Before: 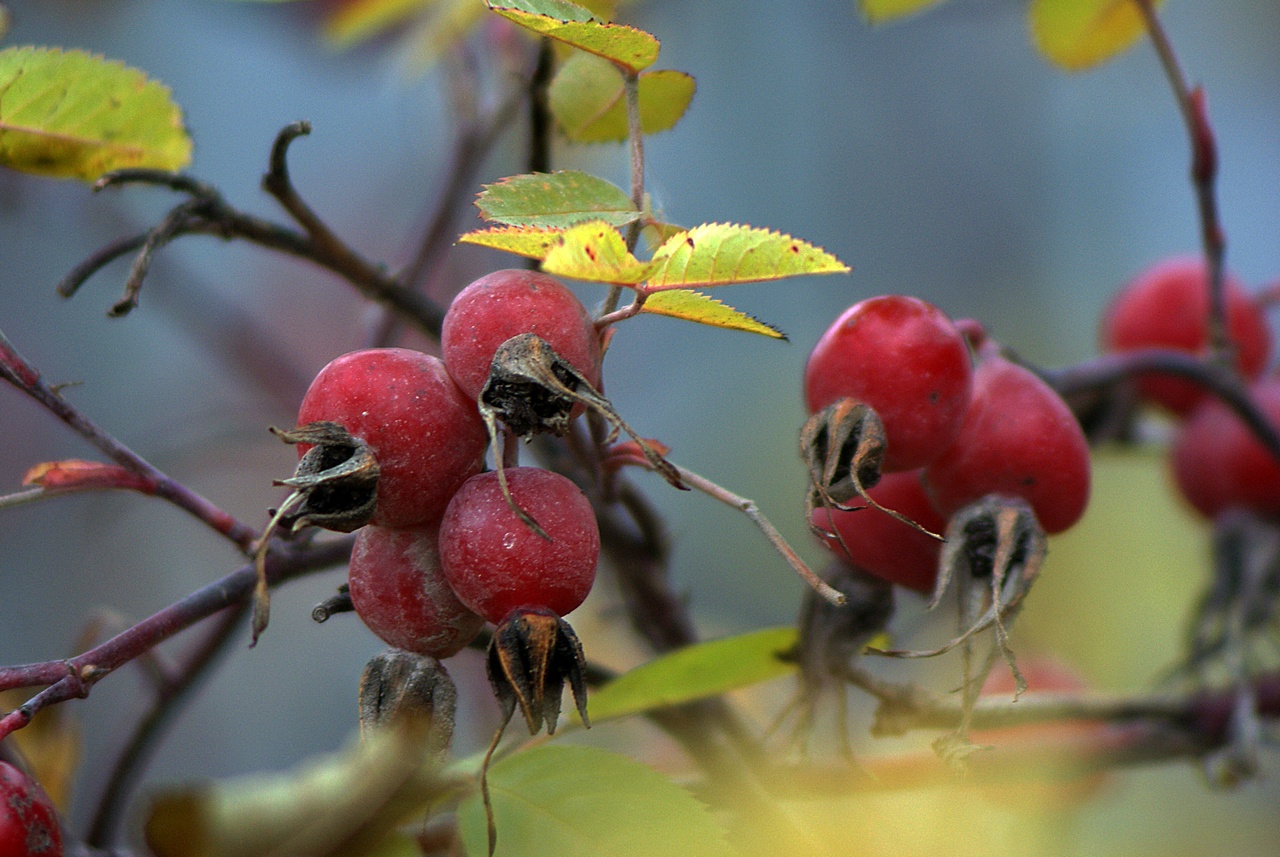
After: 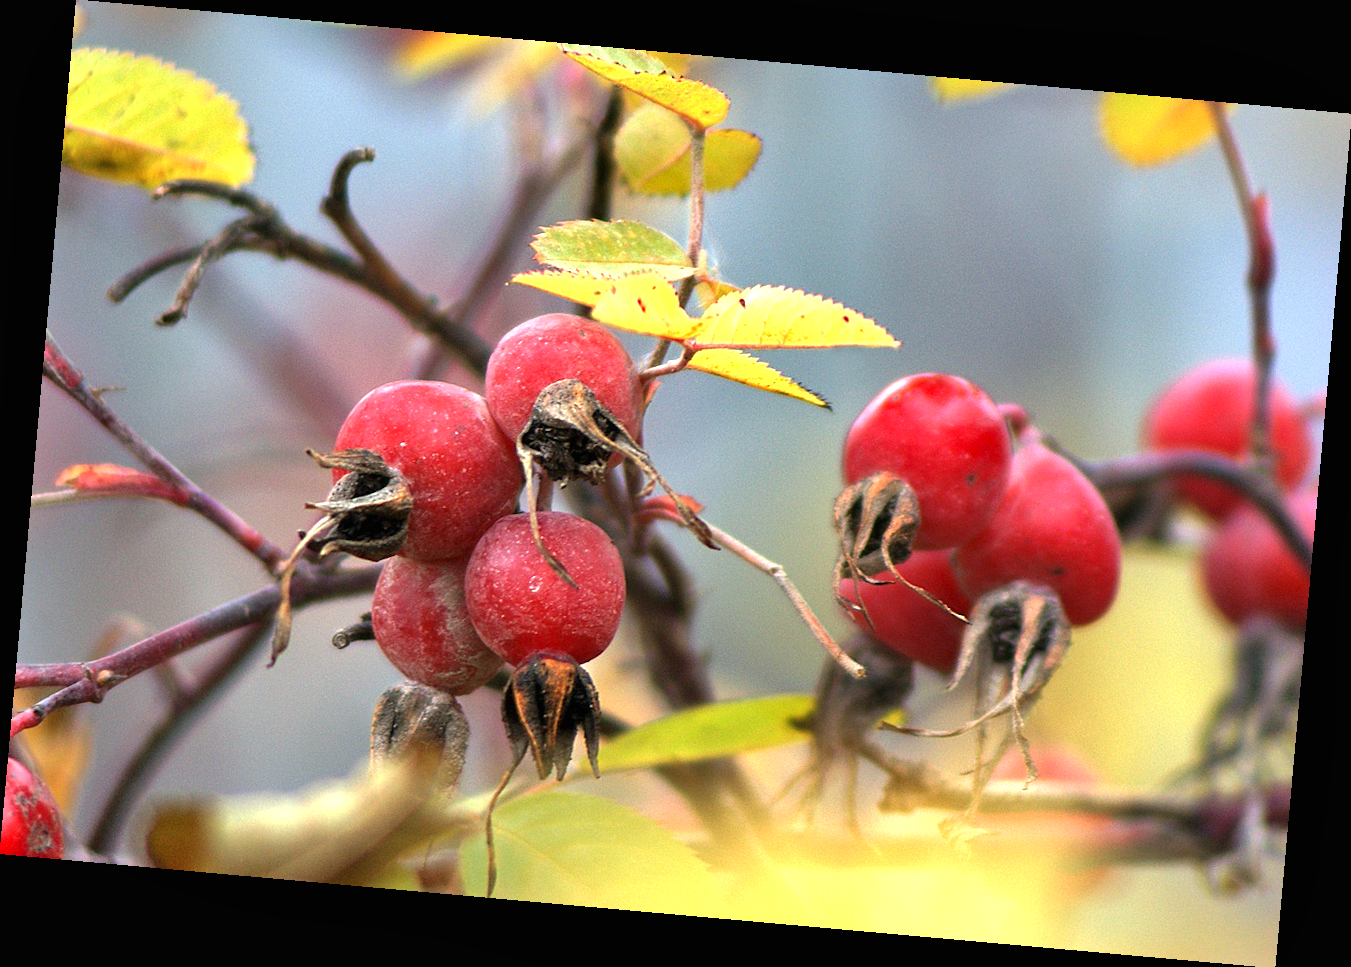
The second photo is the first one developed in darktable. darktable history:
shadows and highlights: soften with gaussian
white balance: red 1.127, blue 0.943
exposure: black level correction 0, exposure 1.2 EV, compensate exposure bias true, compensate highlight preservation false
rotate and perspective: rotation 5.12°, automatic cropping off
